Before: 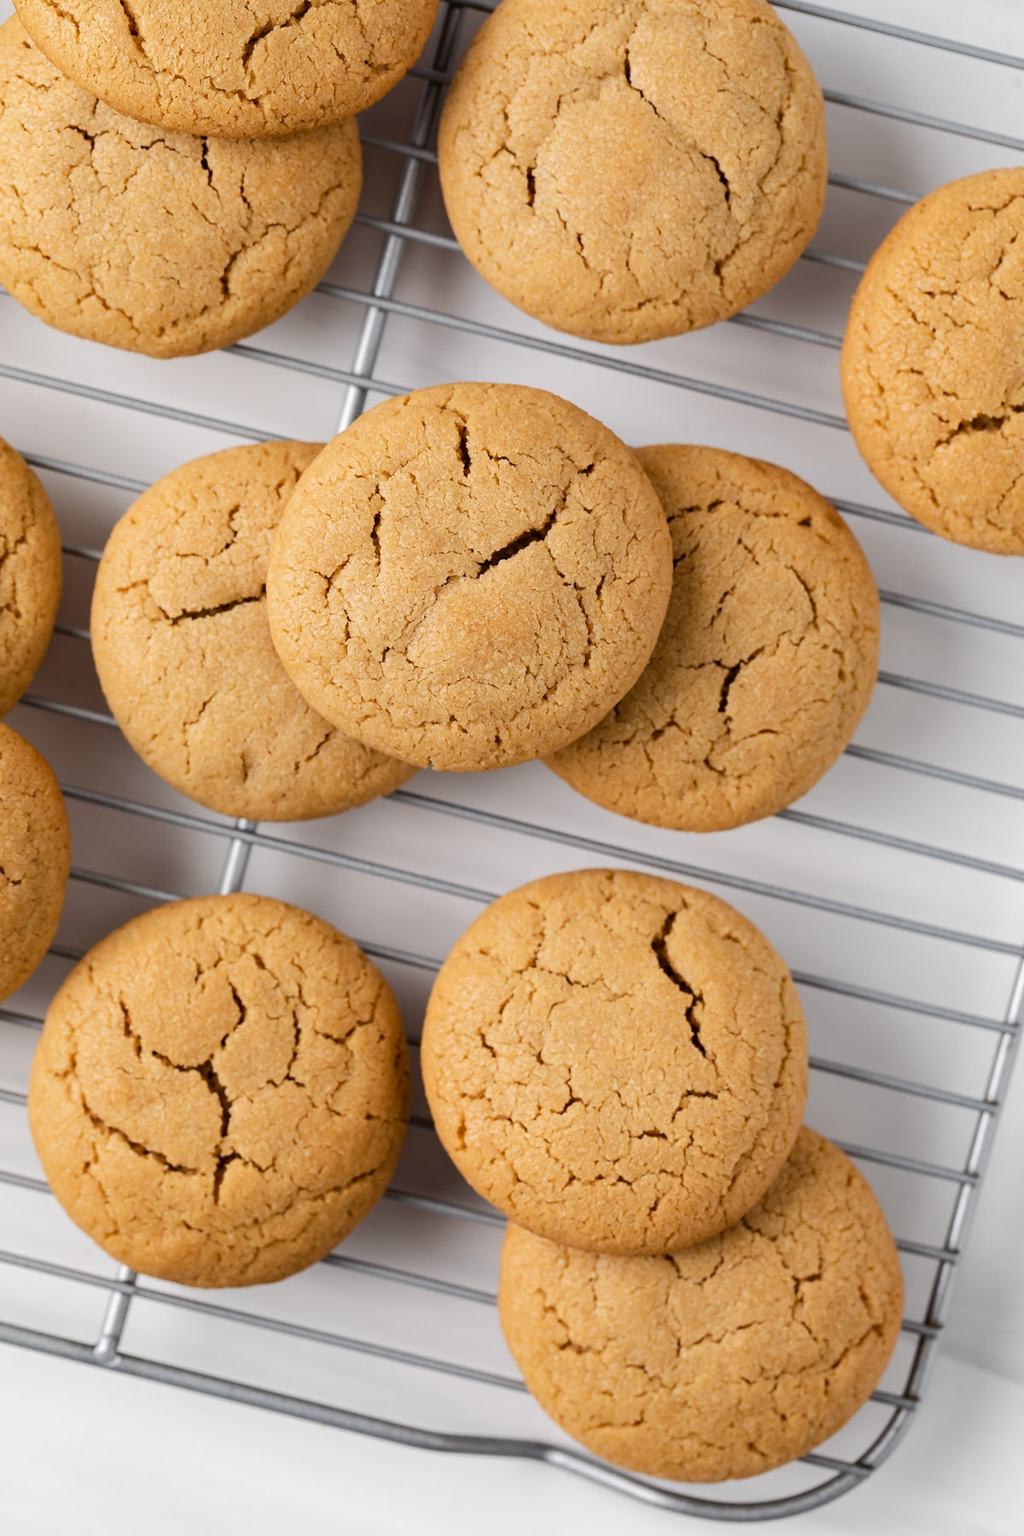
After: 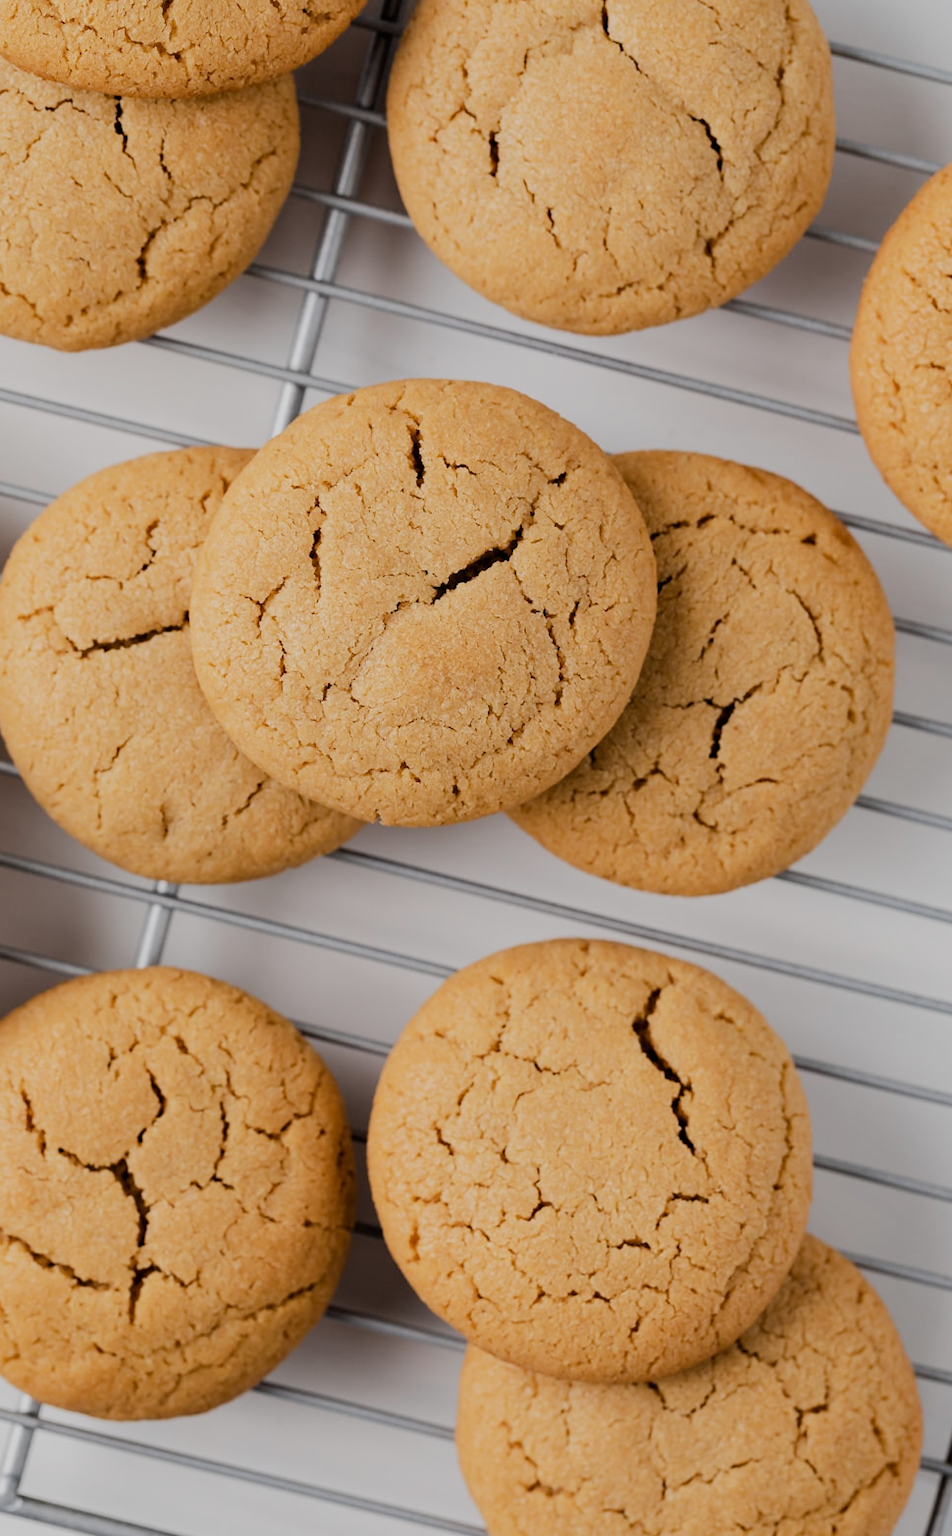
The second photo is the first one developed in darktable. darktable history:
filmic rgb: black relative exposure -7.65 EV, white relative exposure 4.56 EV, hardness 3.61
crop: left 9.929%, top 3.475%, right 9.188%, bottom 9.529%
